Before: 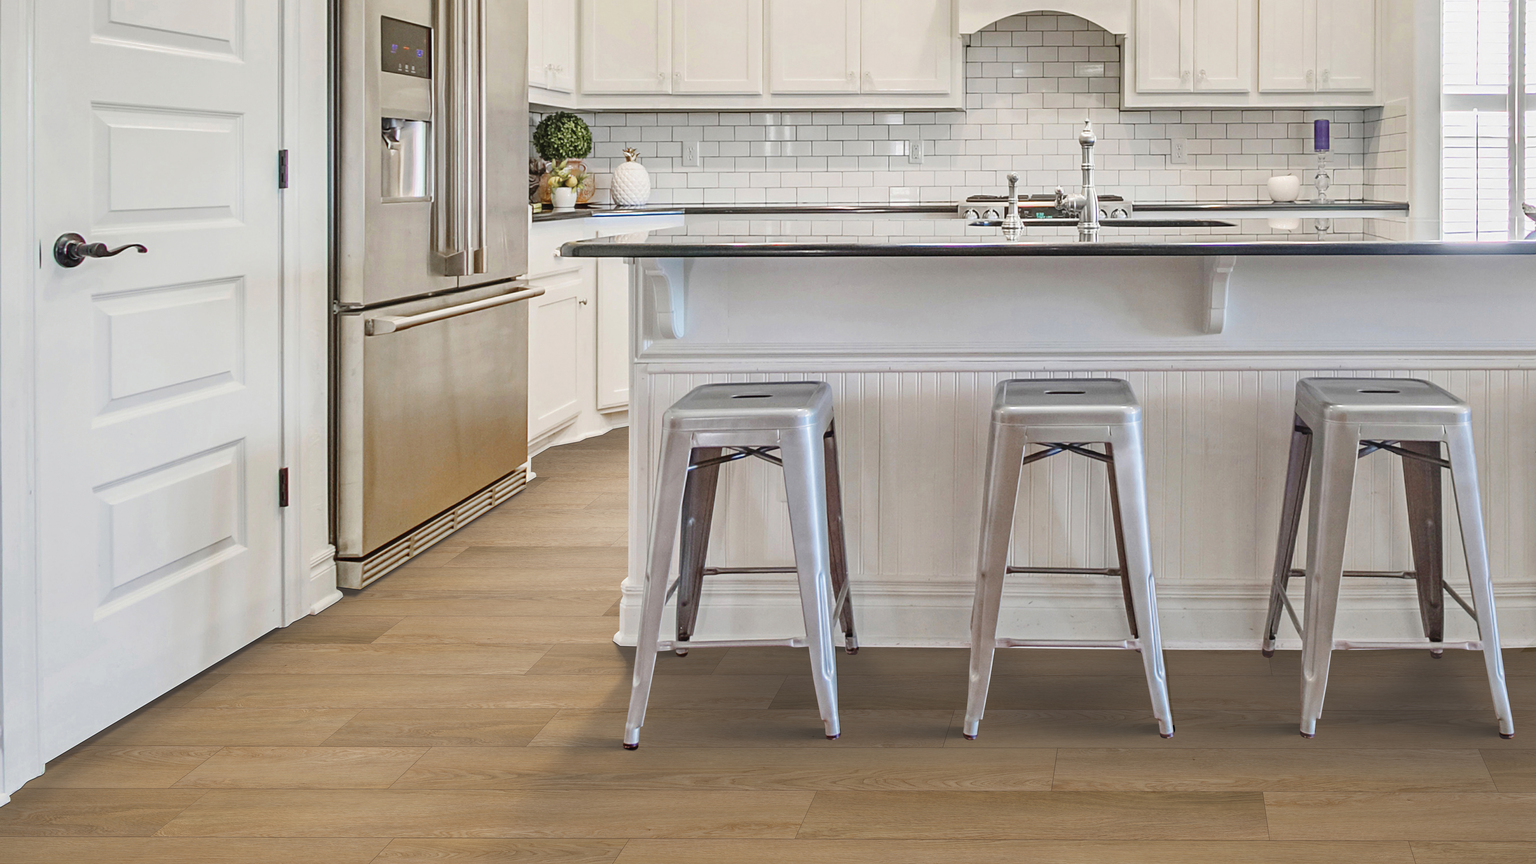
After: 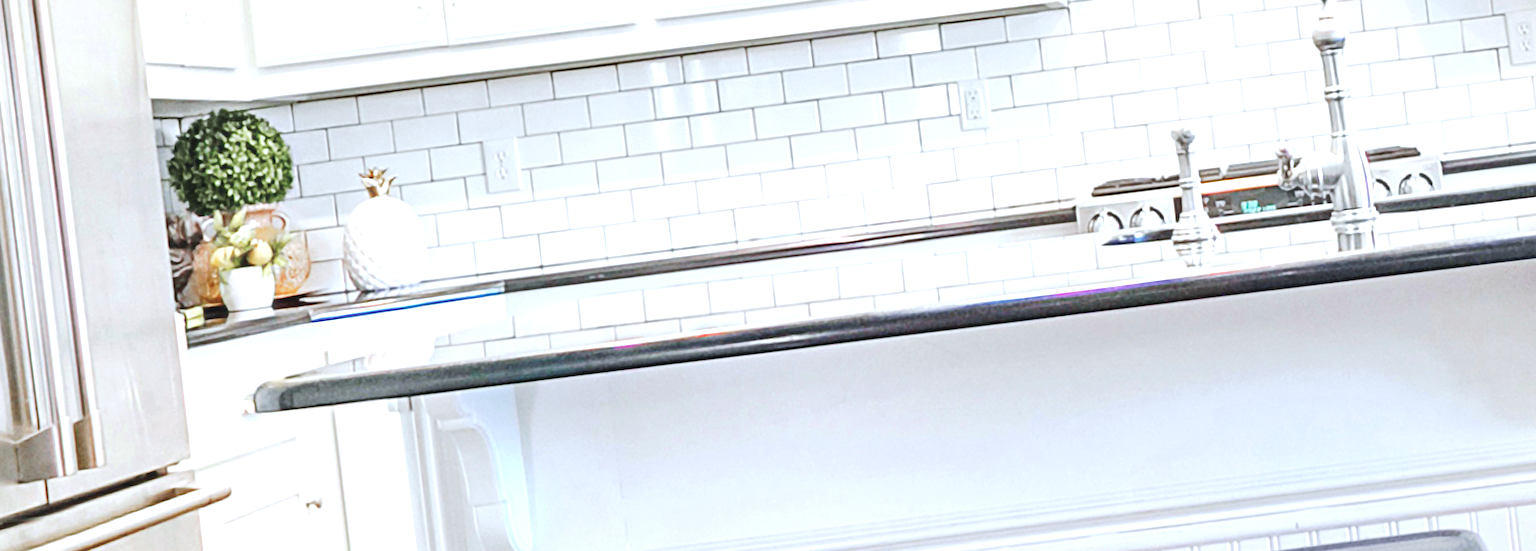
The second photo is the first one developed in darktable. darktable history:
crop: left 28.64%, top 16.832%, right 26.637%, bottom 58.055%
color calibration: x 0.37, y 0.382, temperature 4313.32 K
exposure: black level correction 0, exposure 0.9 EV, compensate exposure bias true, compensate highlight preservation false
rotate and perspective: rotation -6.83°, automatic cropping off
white balance: red 1, blue 1
tone curve: curves: ch0 [(0, 0) (0.003, 0.059) (0.011, 0.059) (0.025, 0.057) (0.044, 0.055) (0.069, 0.057) (0.1, 0.083) (0.136, 0.128) (0.177, 0.185) (0.224, 0.242) (0.277, 0.308) (0.335, 0.383) (0.399, 0.468) (0.468, 0.547) (0.543, 0.632) (0.623, 0.71) (0.709, 0.801) (0.801, 0.859) (0.898, 0.922) (1, 1)], preserve colors none
